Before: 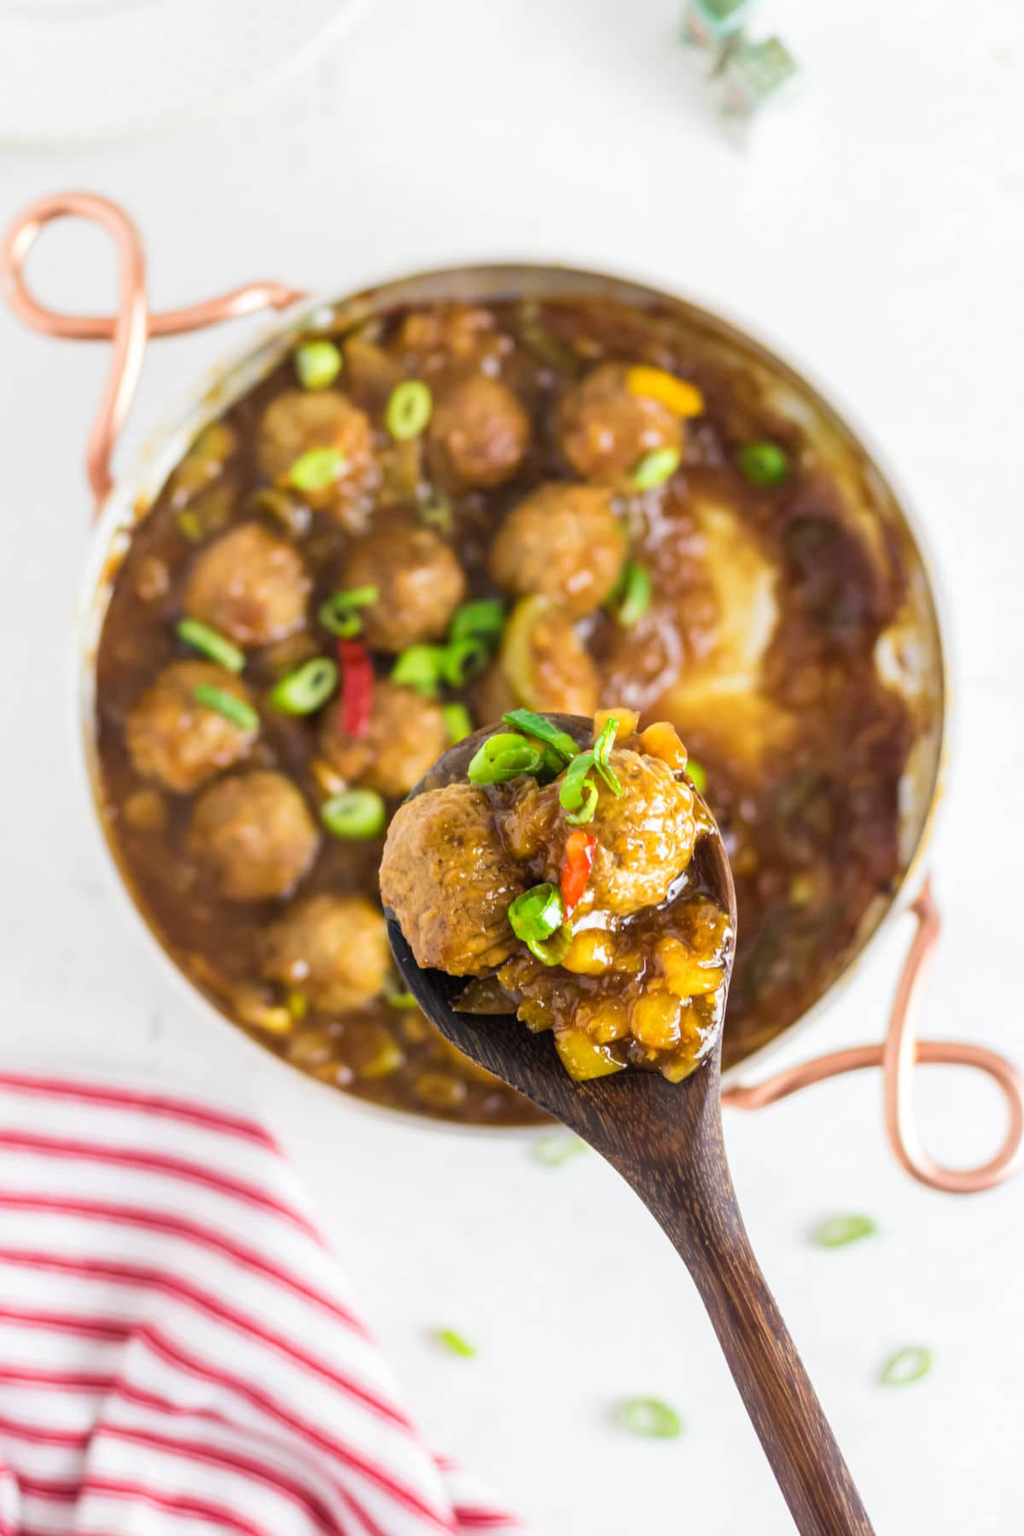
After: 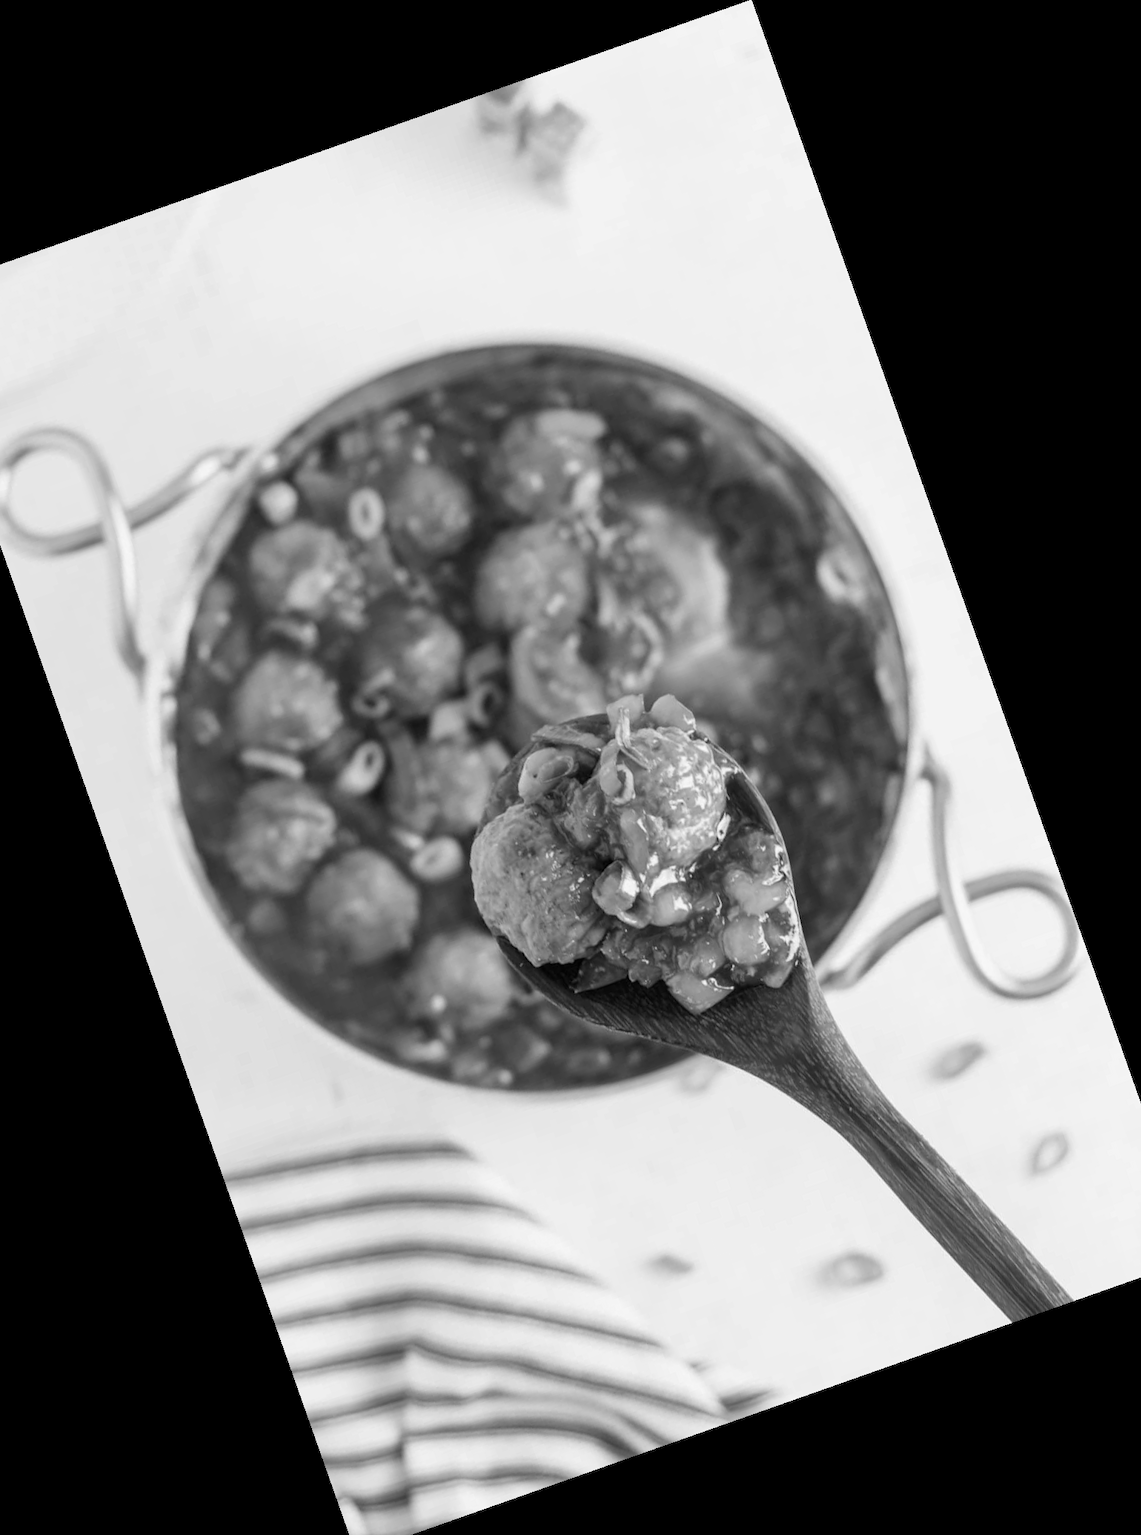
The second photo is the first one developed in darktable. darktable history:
color calibration: output gray [0.21, 0.42, 0.37, 0], gray › normalize channels true, illuminant same as pipeline (D50), adaptation XYZ, x 0.346, y 0.359, gamut compression 0
crop and rotate: angle 19.43°, left 6.812%, right 4.125%, bottom 1.087%
